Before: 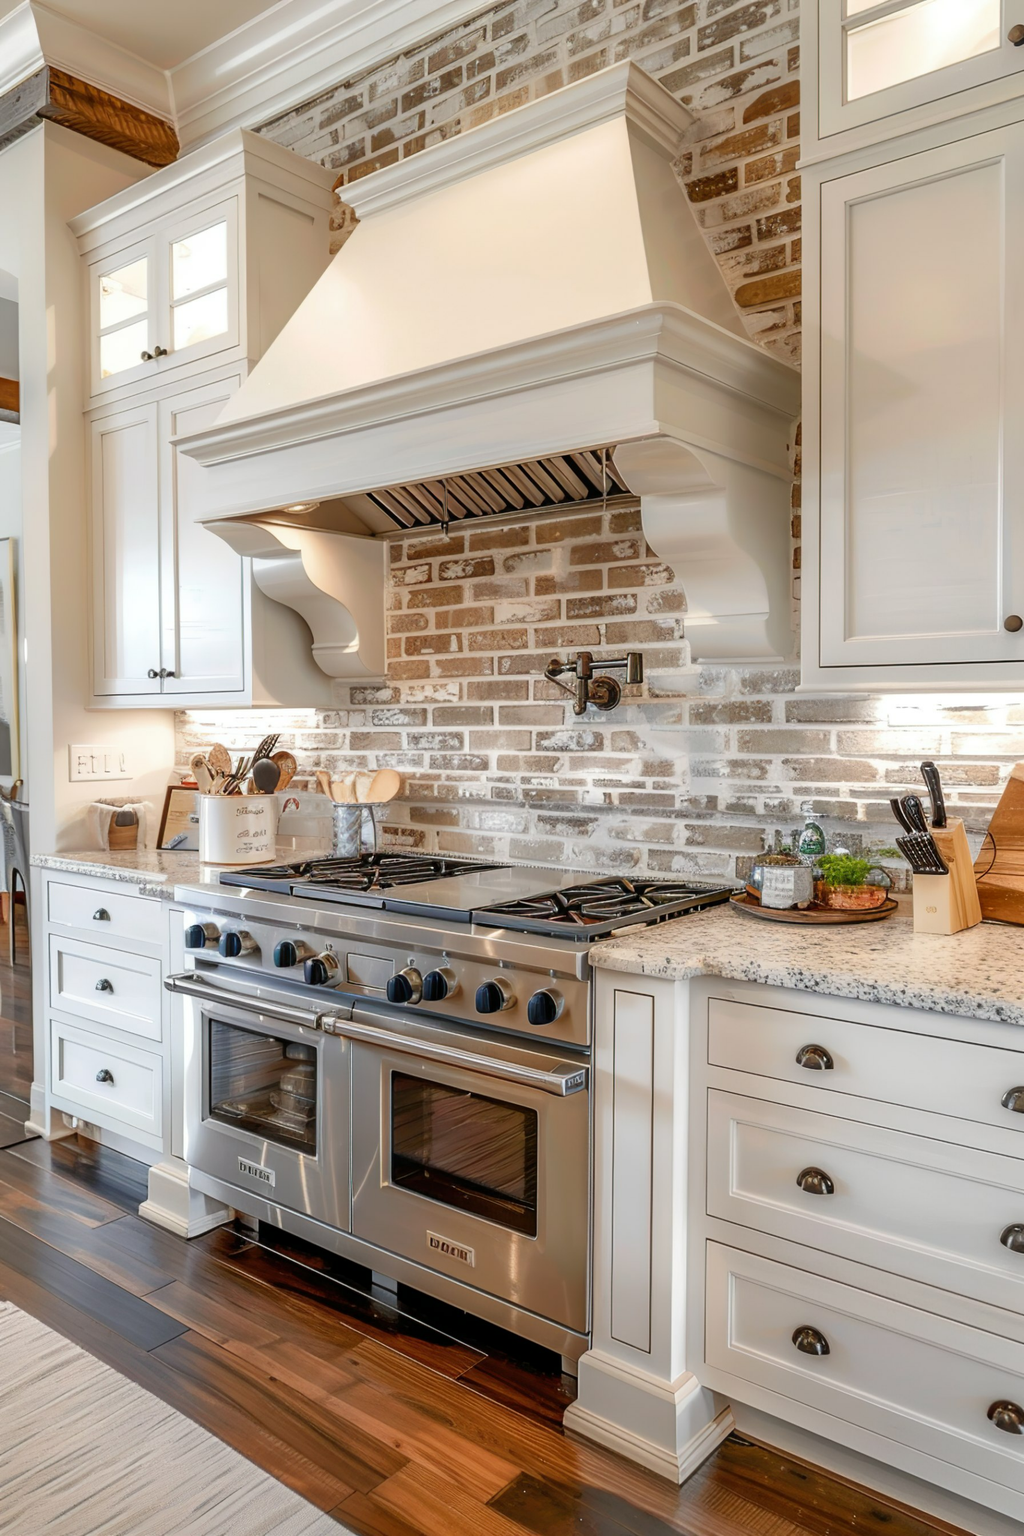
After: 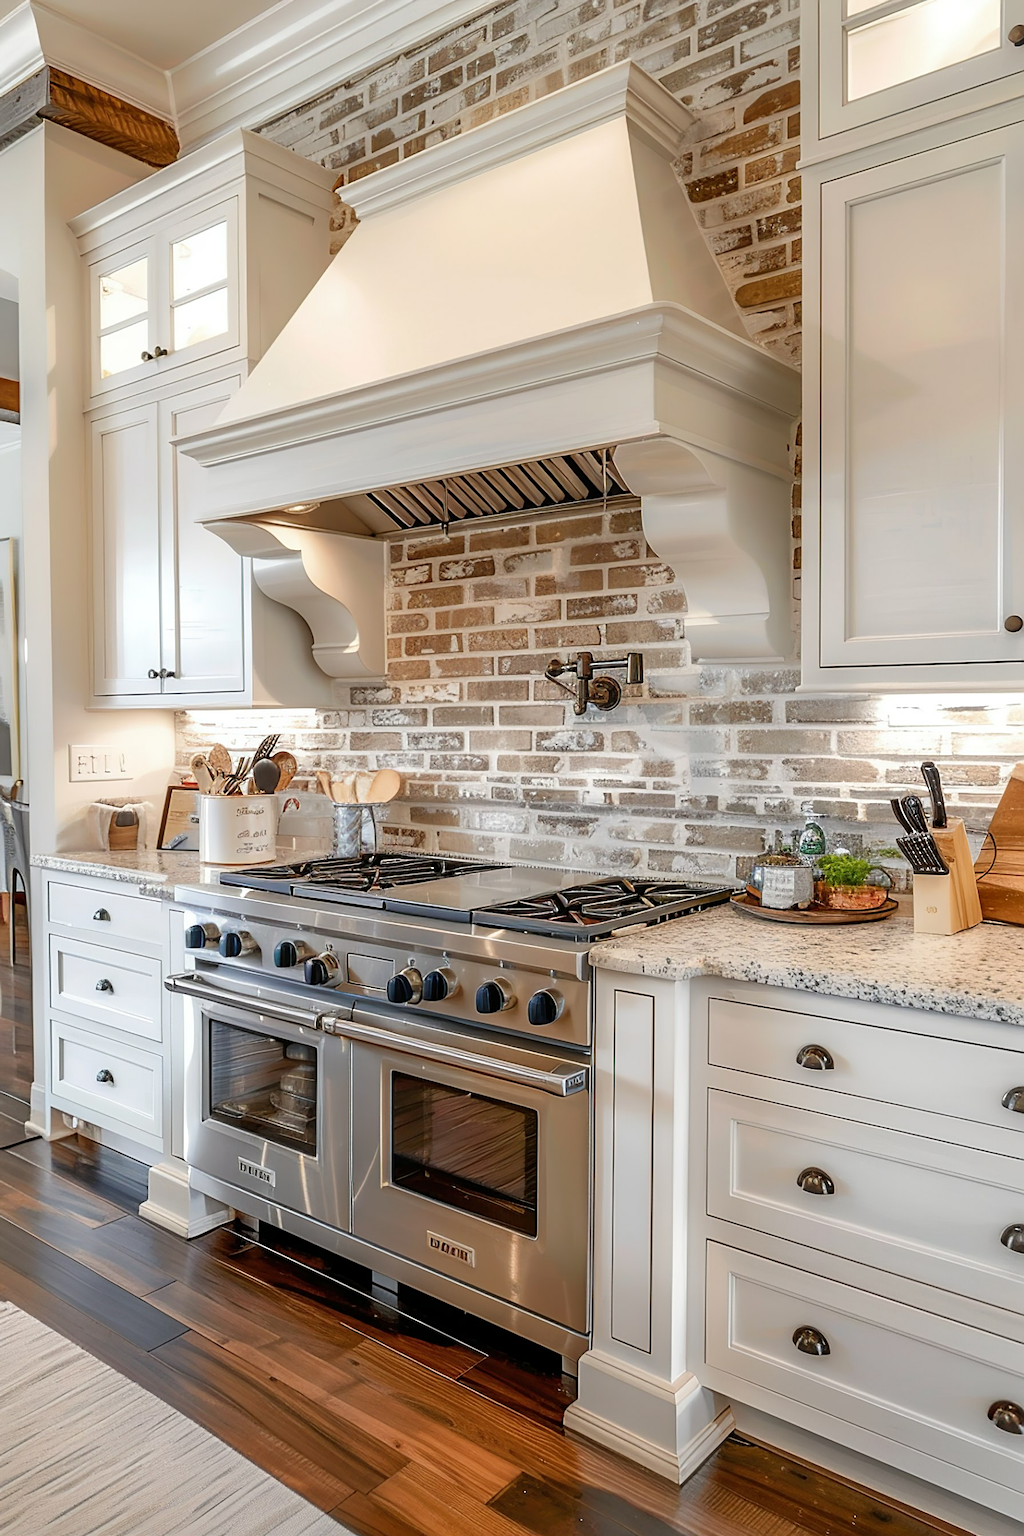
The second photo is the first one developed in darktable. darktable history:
sharpen: amount 0.5
